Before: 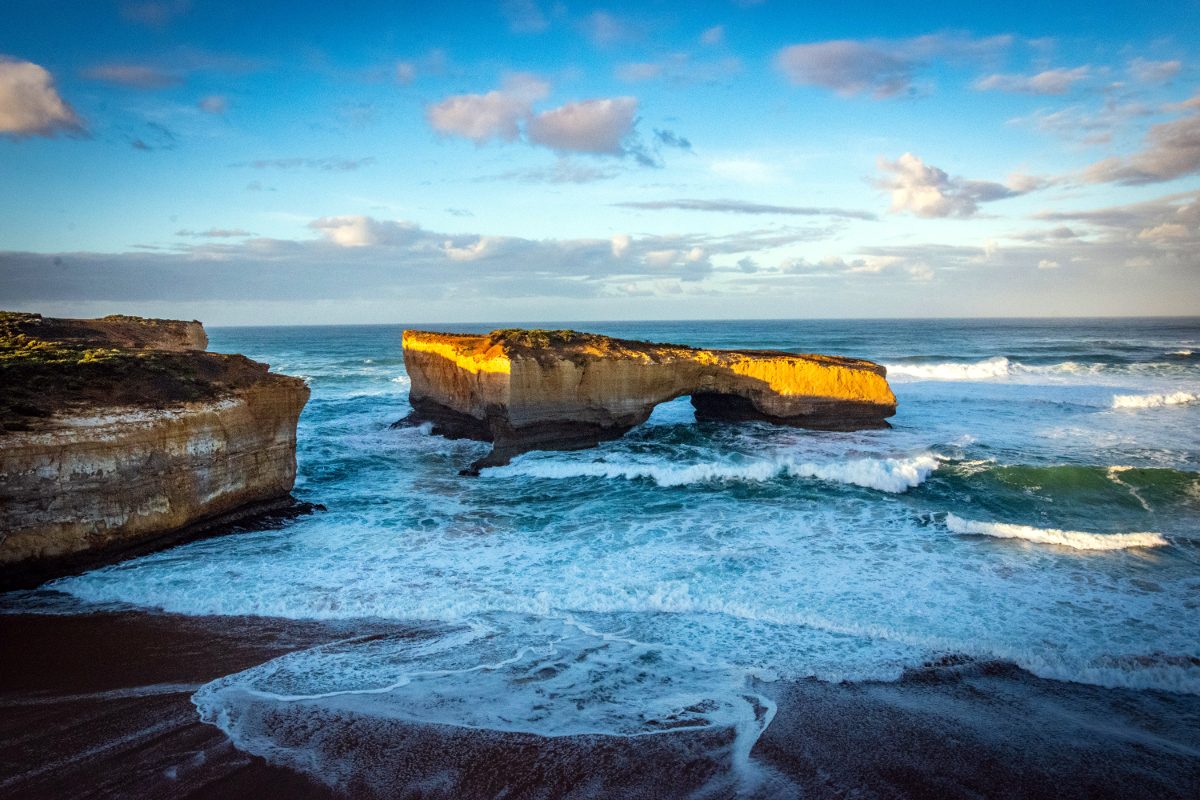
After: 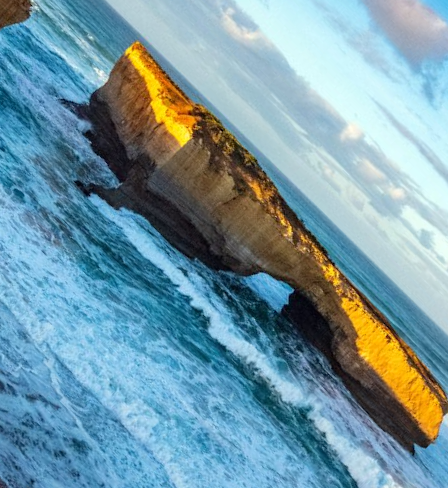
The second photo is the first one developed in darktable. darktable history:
crop and rotate: angle -45.08°, top 16.325%, right 0.945%, bottom 11.686%
